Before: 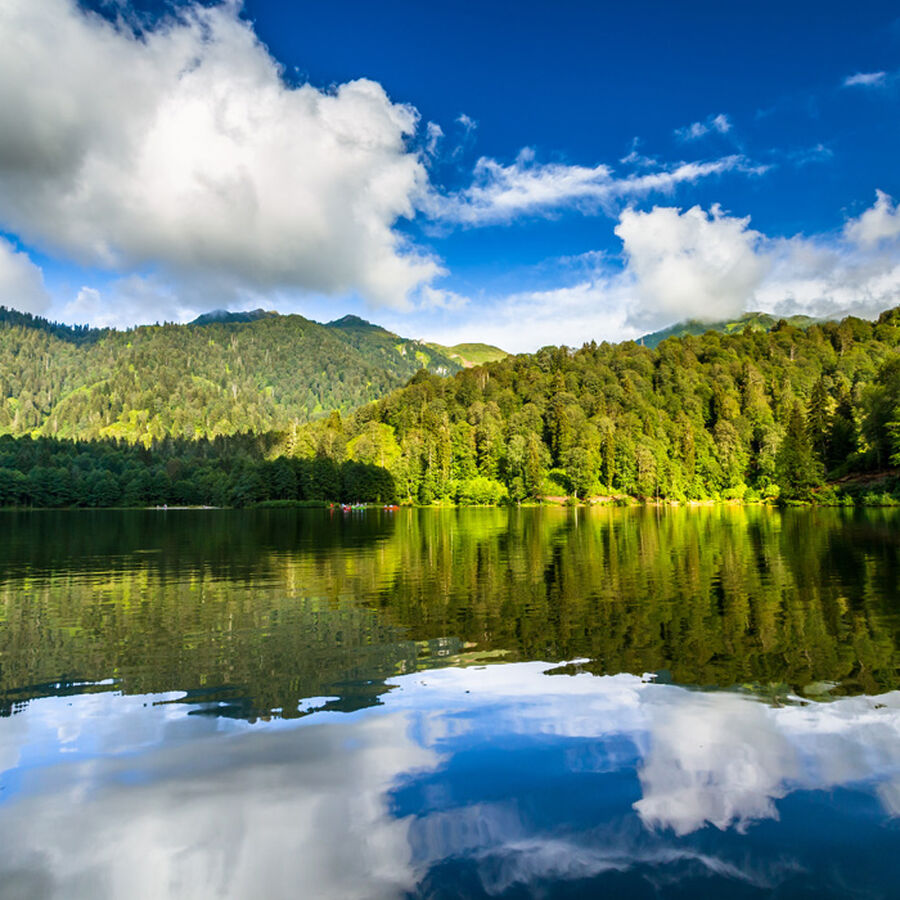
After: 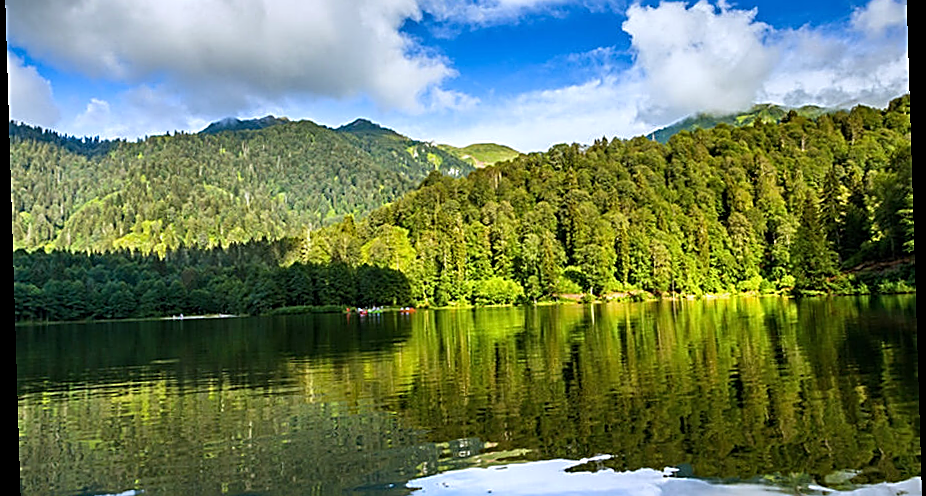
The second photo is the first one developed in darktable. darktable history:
crop and rotate: top 23.043%, bottom 23.437%
rotate and perspective: rotation -1.77°, lens shift (horizontal) 0.004, automatic cropping off
white balance: red 0.954, blue 1.079
sharpen: amount 1
